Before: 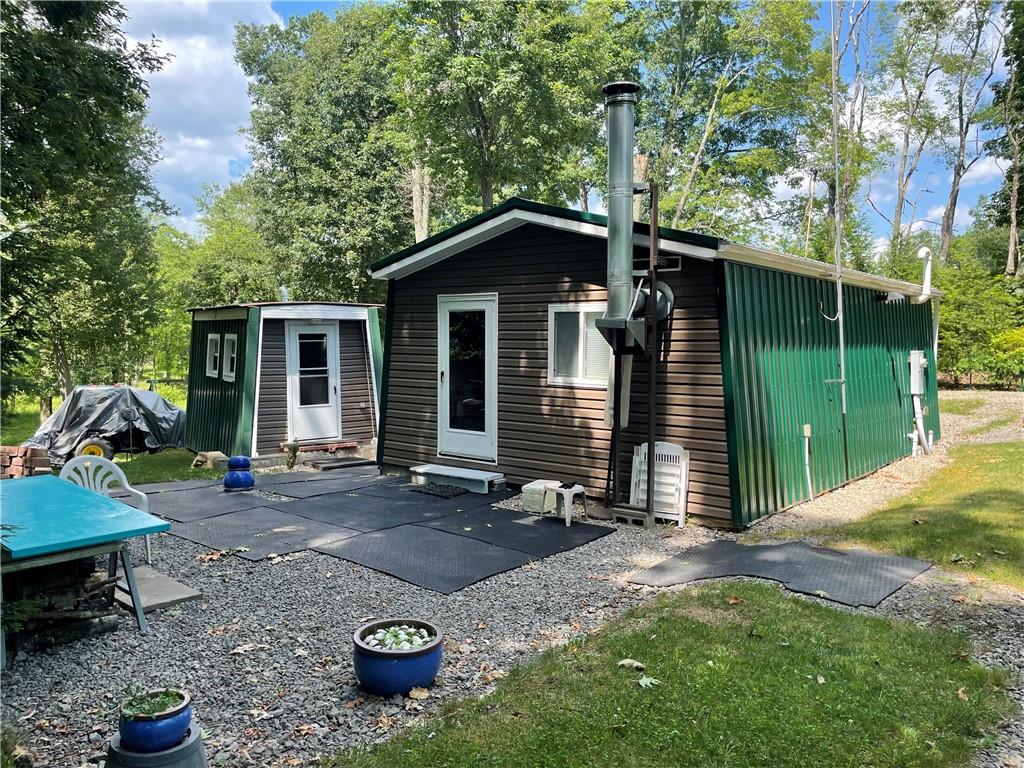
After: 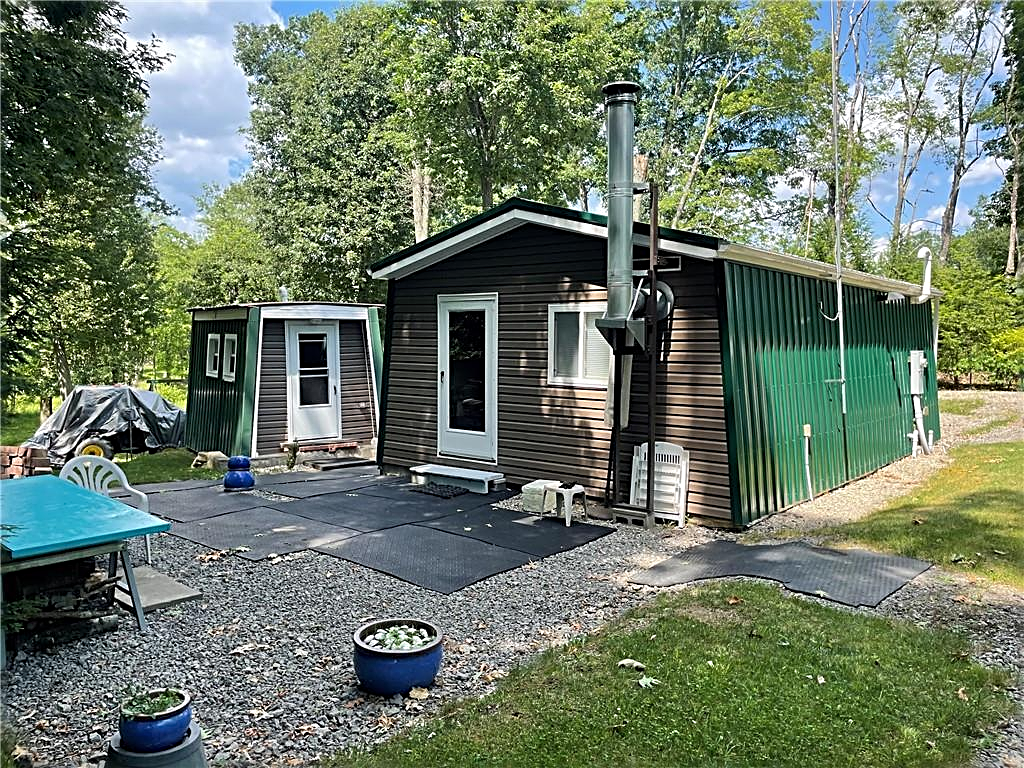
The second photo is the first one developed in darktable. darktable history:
sharpen: radius 2.616, amount 0.695
